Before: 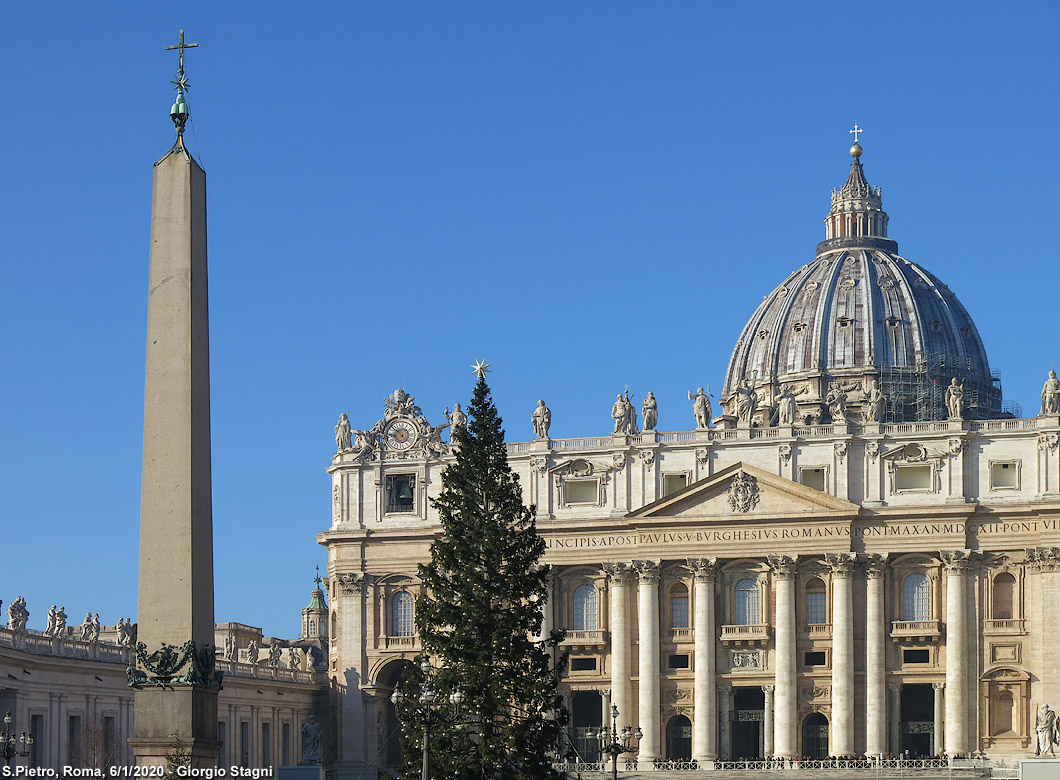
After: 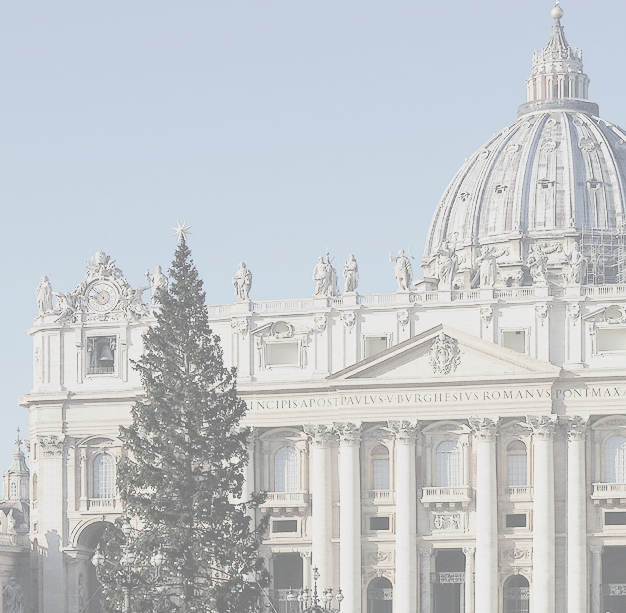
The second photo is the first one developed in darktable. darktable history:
crop and rotate: left 28.256%, top 17.734%, right 12.656%, bottom 3.573%
contrast brightness saturation: contrast -0.32, brightness 0.75, saturation -0.78
base curve: curves: ch0 [(0, 0) (0.028, 0.03) (0.121, 0.232) (0.46, 0.748) (0.859, 0.968) (1, 1)], preserve colors none
exposure: compensate highlight preservation false
